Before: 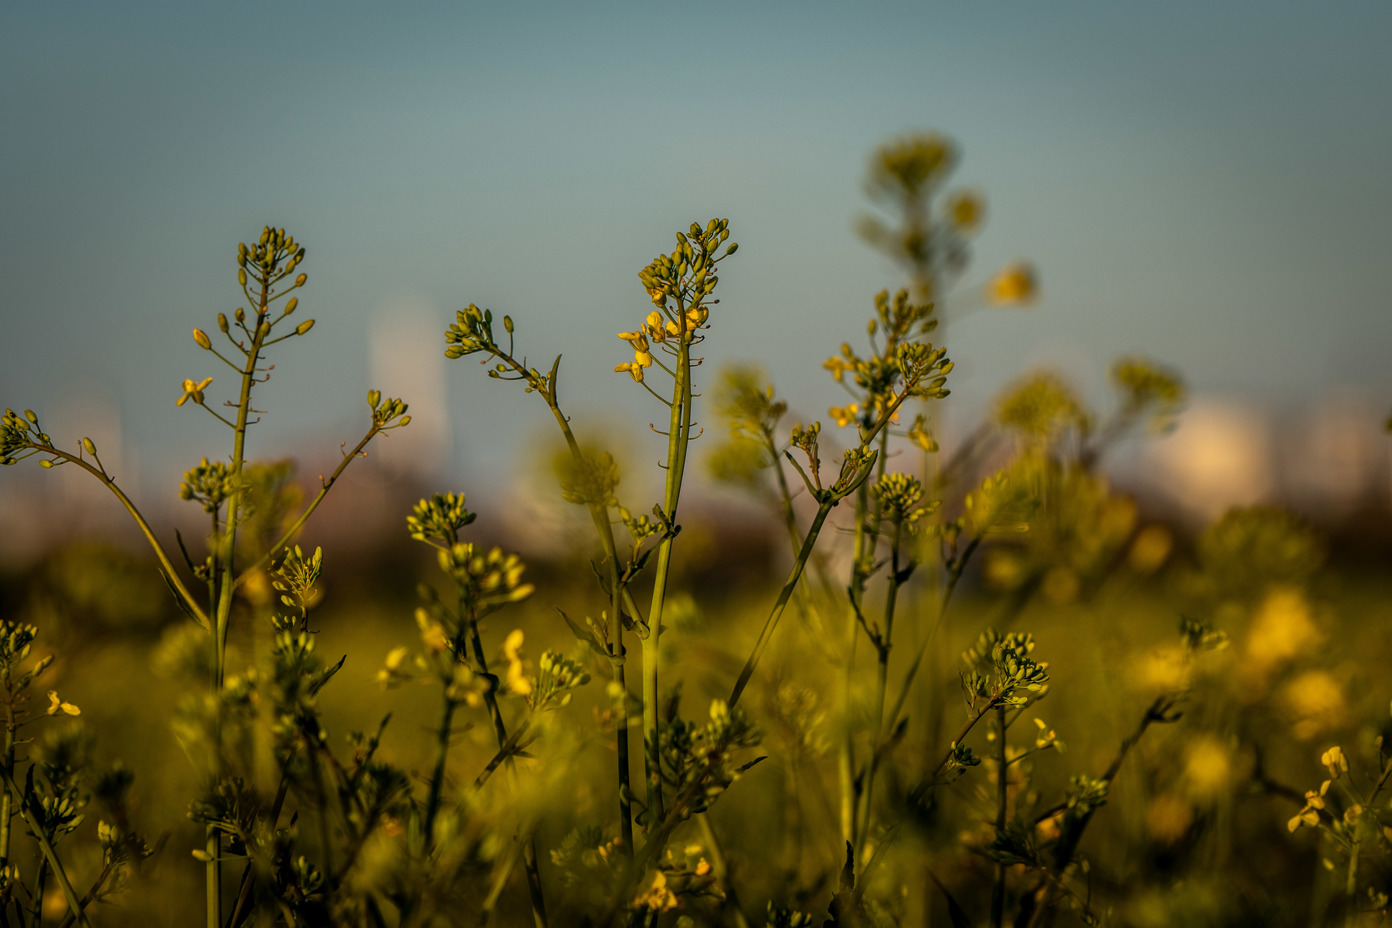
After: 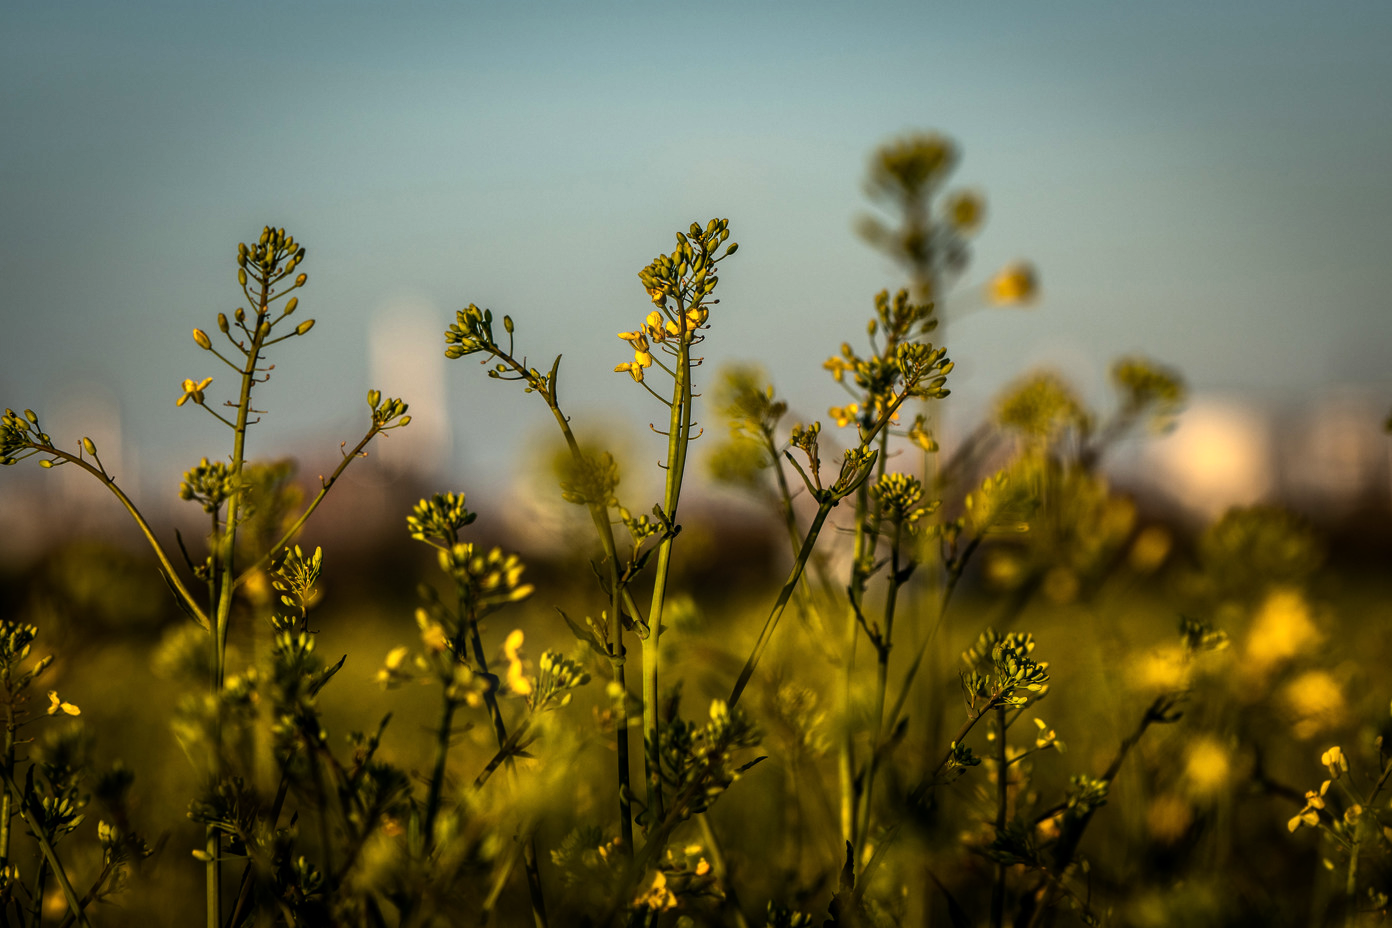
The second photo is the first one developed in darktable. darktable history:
tone equalizer: -8 EV -0.75 EV, -7 EV -0.7 EV, -6 EV -0.6 EV, -5 EV -0.4 EV, -3 EV 0.4 EV, -2 EV 0.6 EV, -1 EV 0.7 EV, +0 EV 0.75 EV, edges refinement/feathering 500, mask exposure compensation -1.57 EV, preserve details no
bloom: size 5%, threshold 95%, strength 15%
